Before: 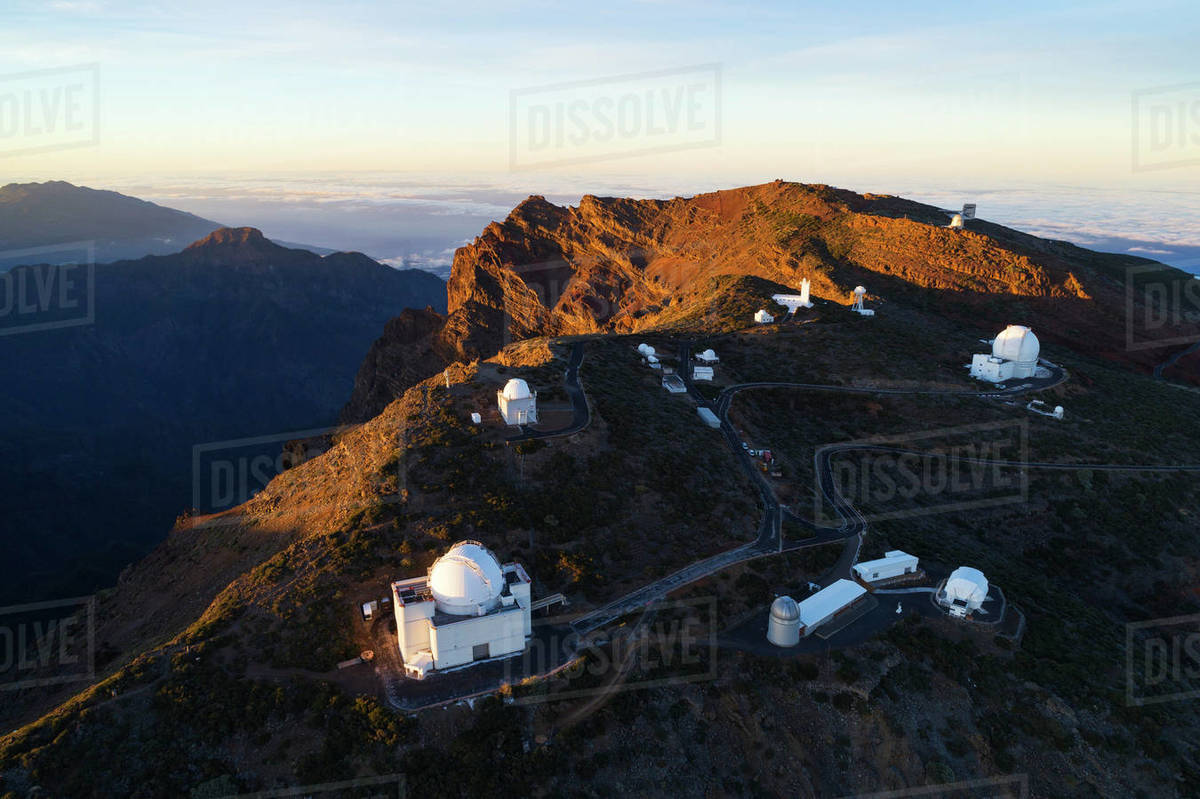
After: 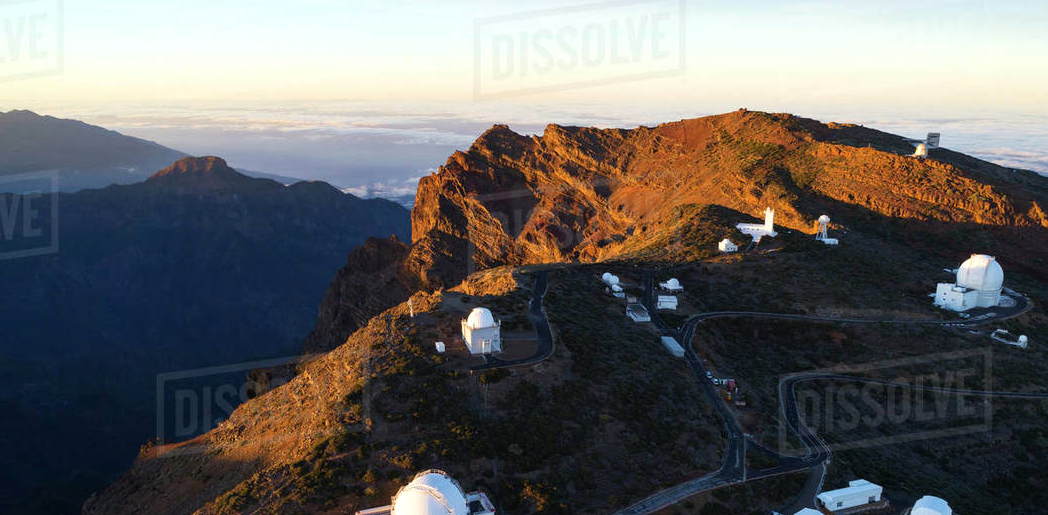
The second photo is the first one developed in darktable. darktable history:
exposure: exposure 0.131 EV, compensate highlight preservation false
crop: left 3.015%, top 8.969%, right 9.647%, bottom 26.457%
